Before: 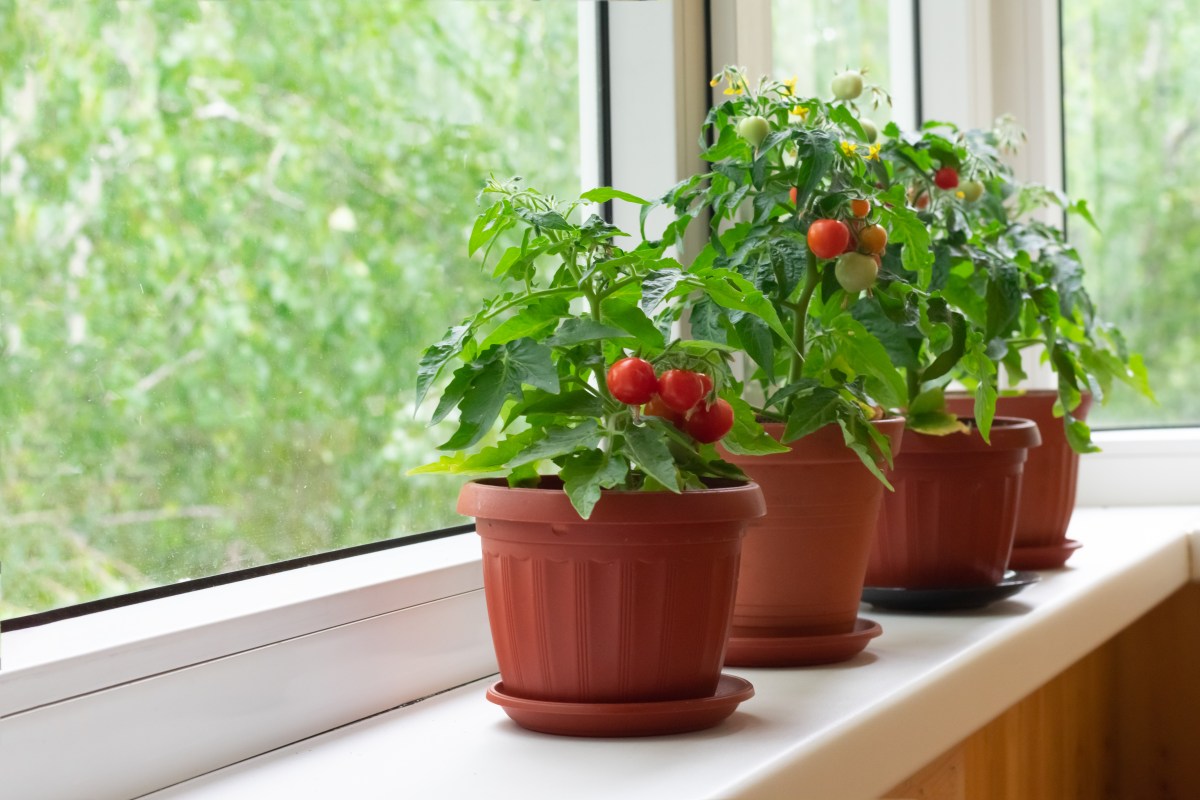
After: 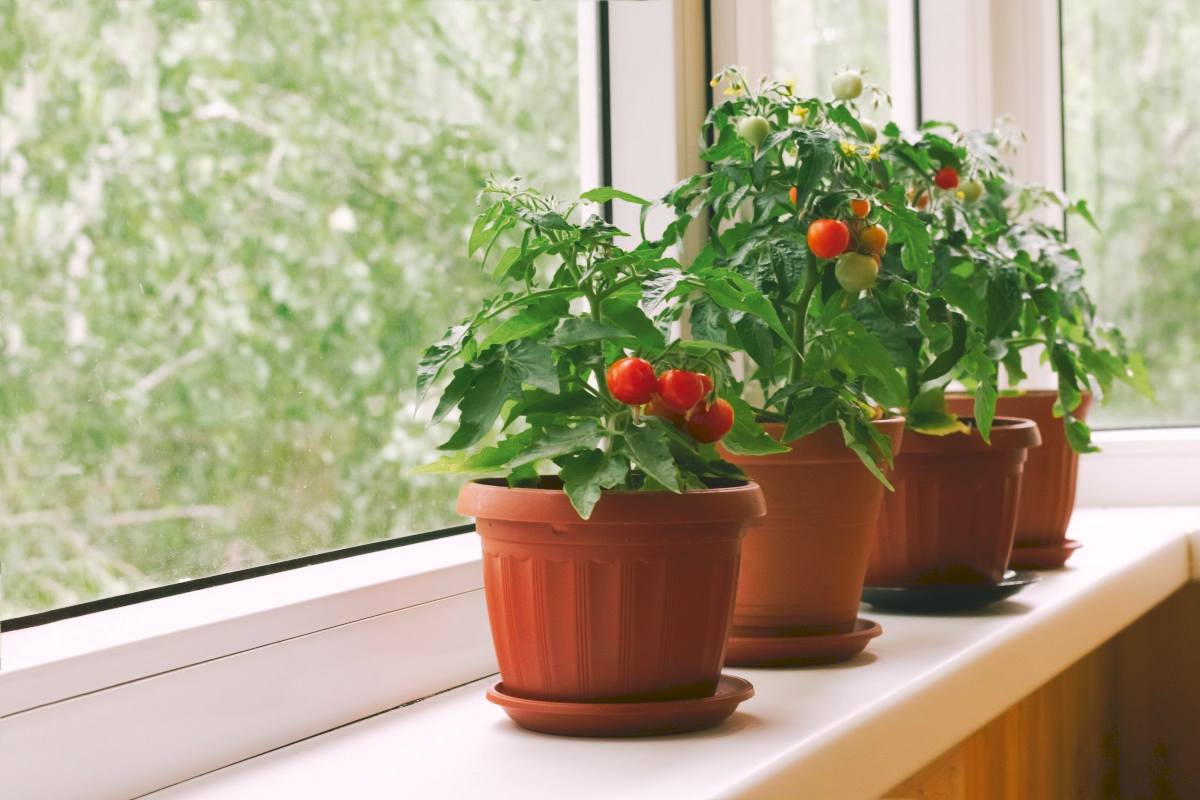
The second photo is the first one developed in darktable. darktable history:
tone curve: curves: ch0 [(0, 0) (0.003, 0.126) (0.011, 0.129) (0.025, 0.129) (0.044, 0.136) (0.069, 0.145) (0.1, 0.162) (0.136, 0.182) (0.177, 0.211) (0.224, 0.254) (0.277, 0.307) (0.335, 0.366) (0.399, 0.441) (0.468, 0.533) (0.543, 0.624) (0.623, 0.702) (0.709, 0.774) (0.801, 0.835) (0.898, 0.904) (1, 1)], preserve colors none
color look up table: target L [91.26, 92.34, 84.48, 85.46, 76.83, 64.85, 66.97, 54.17, 46.74, 48.41, 55.26, 32.84, 26.12, 4.418, 200.93, 92.95, 77.89, 72.33, 69.69, 65.86, 53.72, 53.94, 47.39, 37.9, 34.27, 31.02, 31.87, 8.016, 85.99, 78.96, 73.82, 71.13, 62.94, 59.4, 70.33, 57.27, 51.66, 54.18, 50.19, 44.77, 41.14, 36.1, 18.96, 16.13, 92.71, 83.07, 67.21, 54.19, 38.71], target a [-15.92, -1.661, -22.53, -10.86, -36.78, -45.92, -16.22, -21.7, -35.4, -17.65, -30.93, -11.12, -26.45, -13.67, 0, 6.966, 13.91, 24.19, 49.12, 44.66, 69.66, 40.94, 70.36, 25.01, 52.42, 4.555, 53.85, 16.25, 26.6, 17.98, 32.76, 29.66, 68.69, 3.934, 59.41, 11.07, 57.32, 74.33, 76.52, 9.316, 49.24, 34.16, 10.64, 22.57, -26.74, -18.59, -28.39, -5.716, -26.75], target b [50.08, 34.66, 31.41, 4.263, 17.53, 39.16, 23, 45.28, 34.96, 20.04, 11.2, 40.92, 23.16, 6.967, -0.001, 6.762, 67.86, 31.99, 16.35, 71.15, 34.01, 56.15, 66.78, 31.5, 52.05, 10.51, 11.72, 13, -10.84, -23.19, -30.46, 5.58, -14.31, 5.376, -36.51, -58.03, 0.284, -27.08, 8.852, -16.85, -51.51, -14.05, -26.18, -40.62, -6.109, -15.57, -7.317, -30.98, -0.606], num patches 49
